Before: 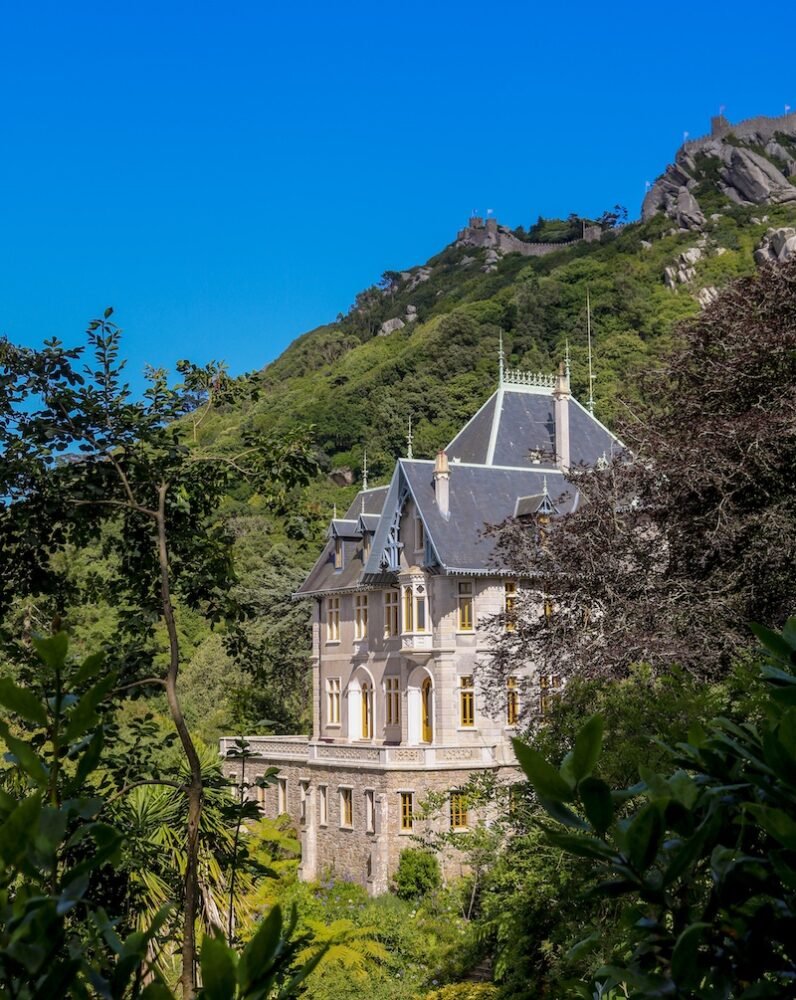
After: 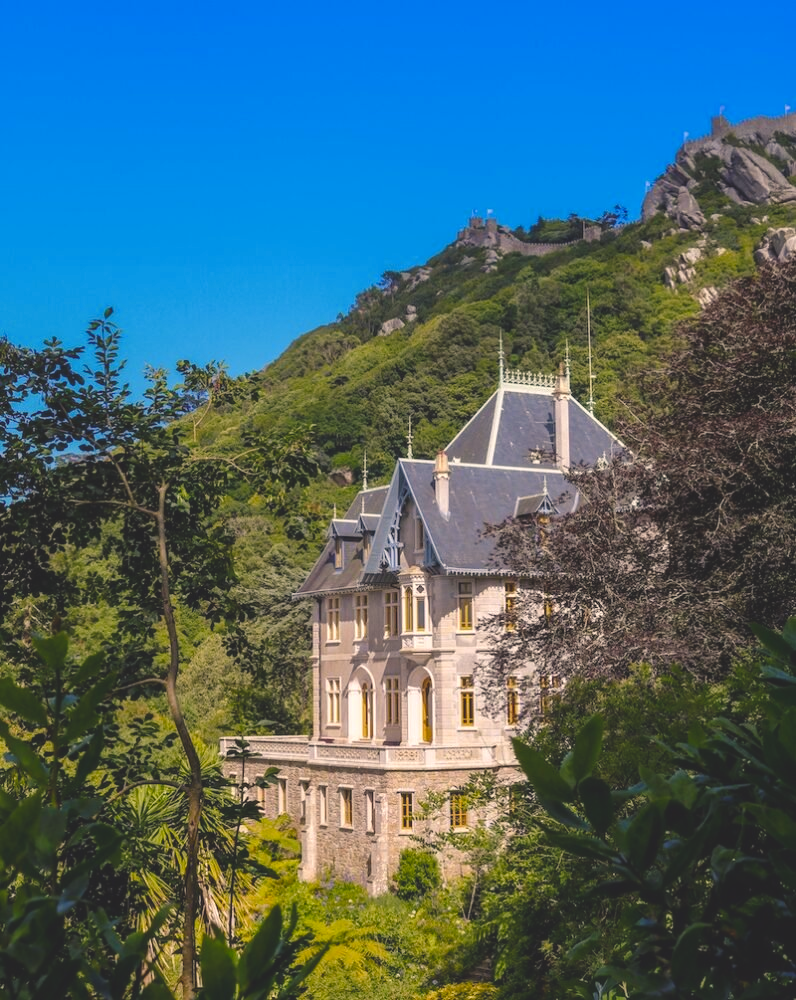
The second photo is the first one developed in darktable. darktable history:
levels: levels [0.016, 0.492, 0.969]
color balance rgb: shadows lift › chroma 2%, shadows lift › hue 247.2°, power › chroma 0.3%, power › hue 25.2°, highlights gain › chroma 3%, highlights gain › hue 60°, global offset › luminance 2%, perceptual saturation grading › global saturation 20%, perceptual saturation grading › highlights -20%, perceptual saturation grading › shadows 30%
